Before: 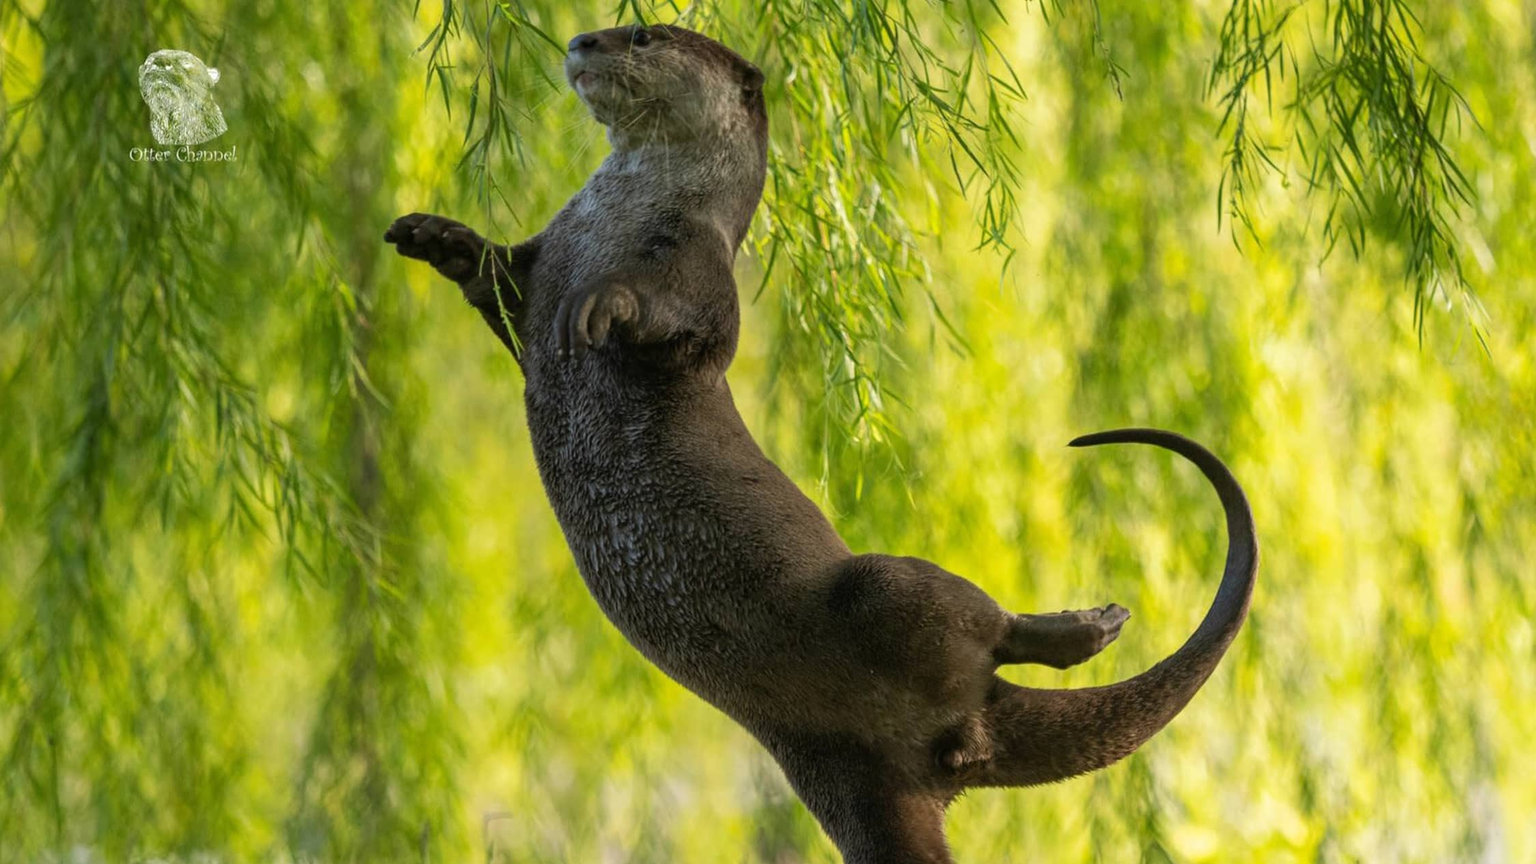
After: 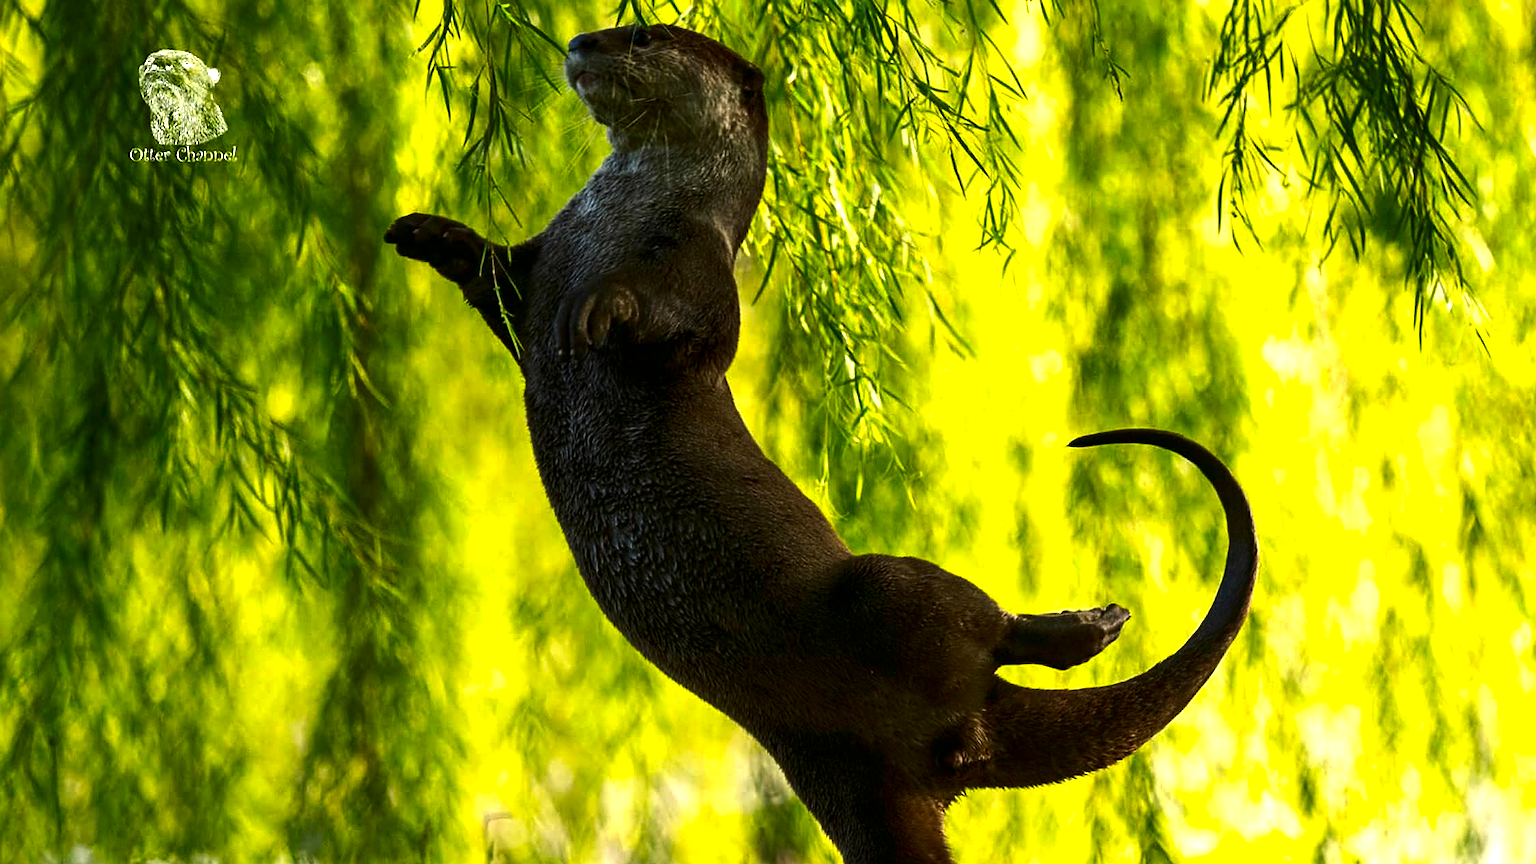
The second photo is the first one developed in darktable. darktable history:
sharpen: on, module defaults
color balance rgb: highlights gain › luminance 6.166%, highlights gain › chroma 2.536%, highlights gain › hue 89.67°, linear chroma grading › global chroma 8.819%, perceptual saturation grading › global saturation 0.584%, perceptual brilliance grading › global brilliance 20.809%, perceptual brilliance grading › shadows -34.87%
contrast brightness saturation: contrast 0.102, brightness -0.266, saturation 0.142
